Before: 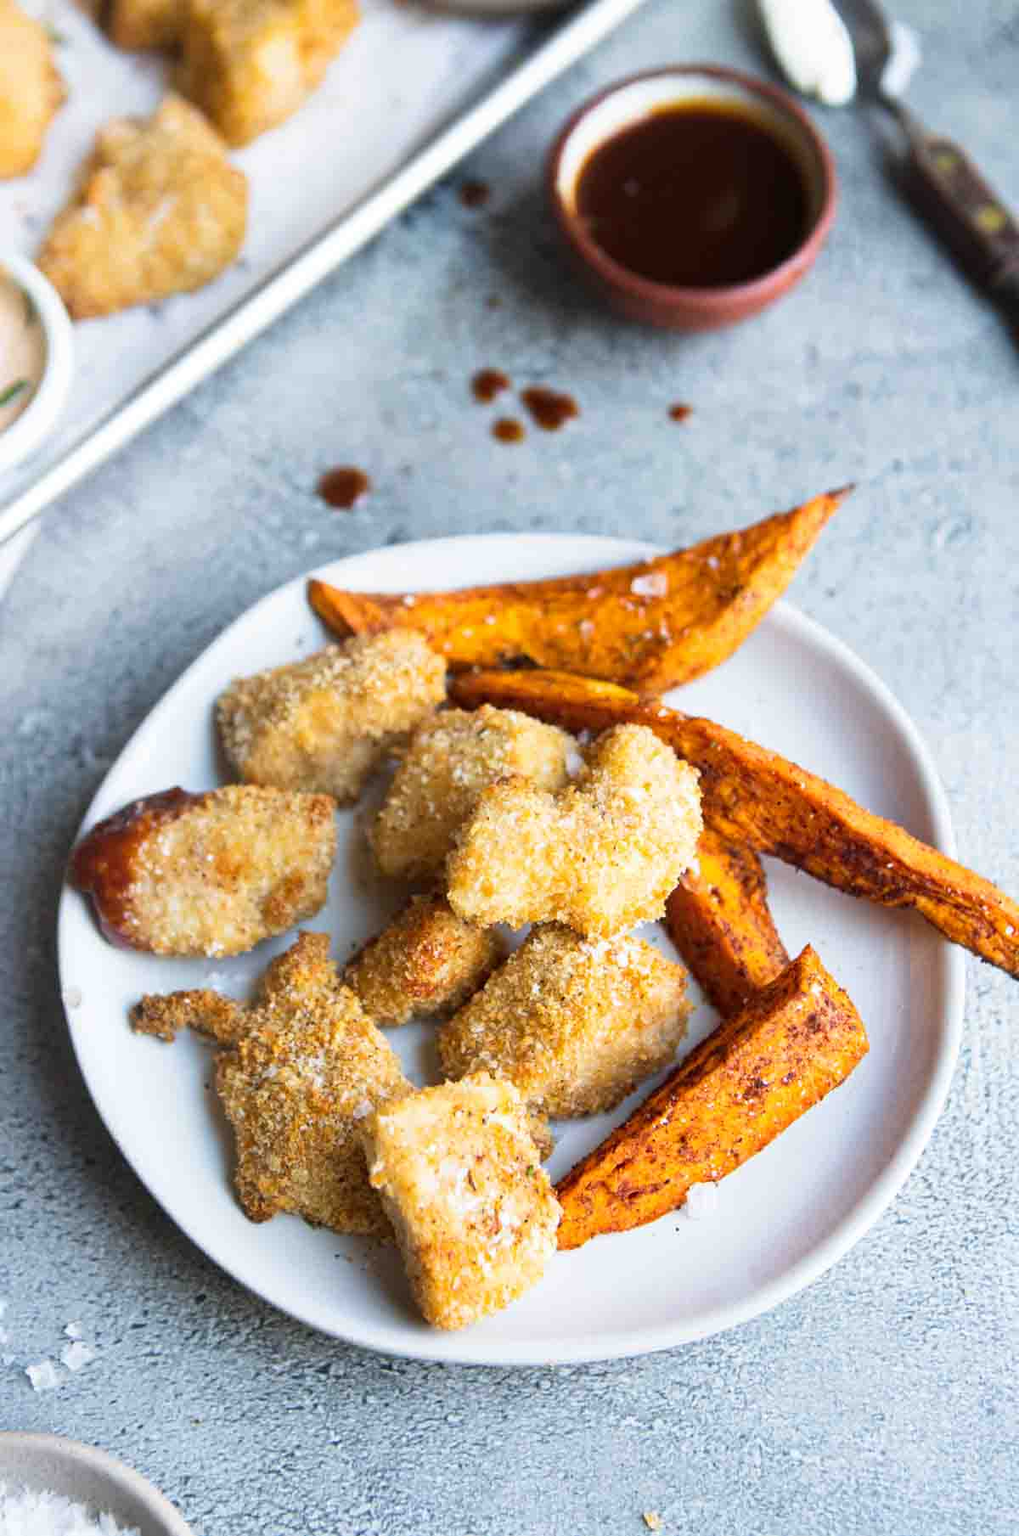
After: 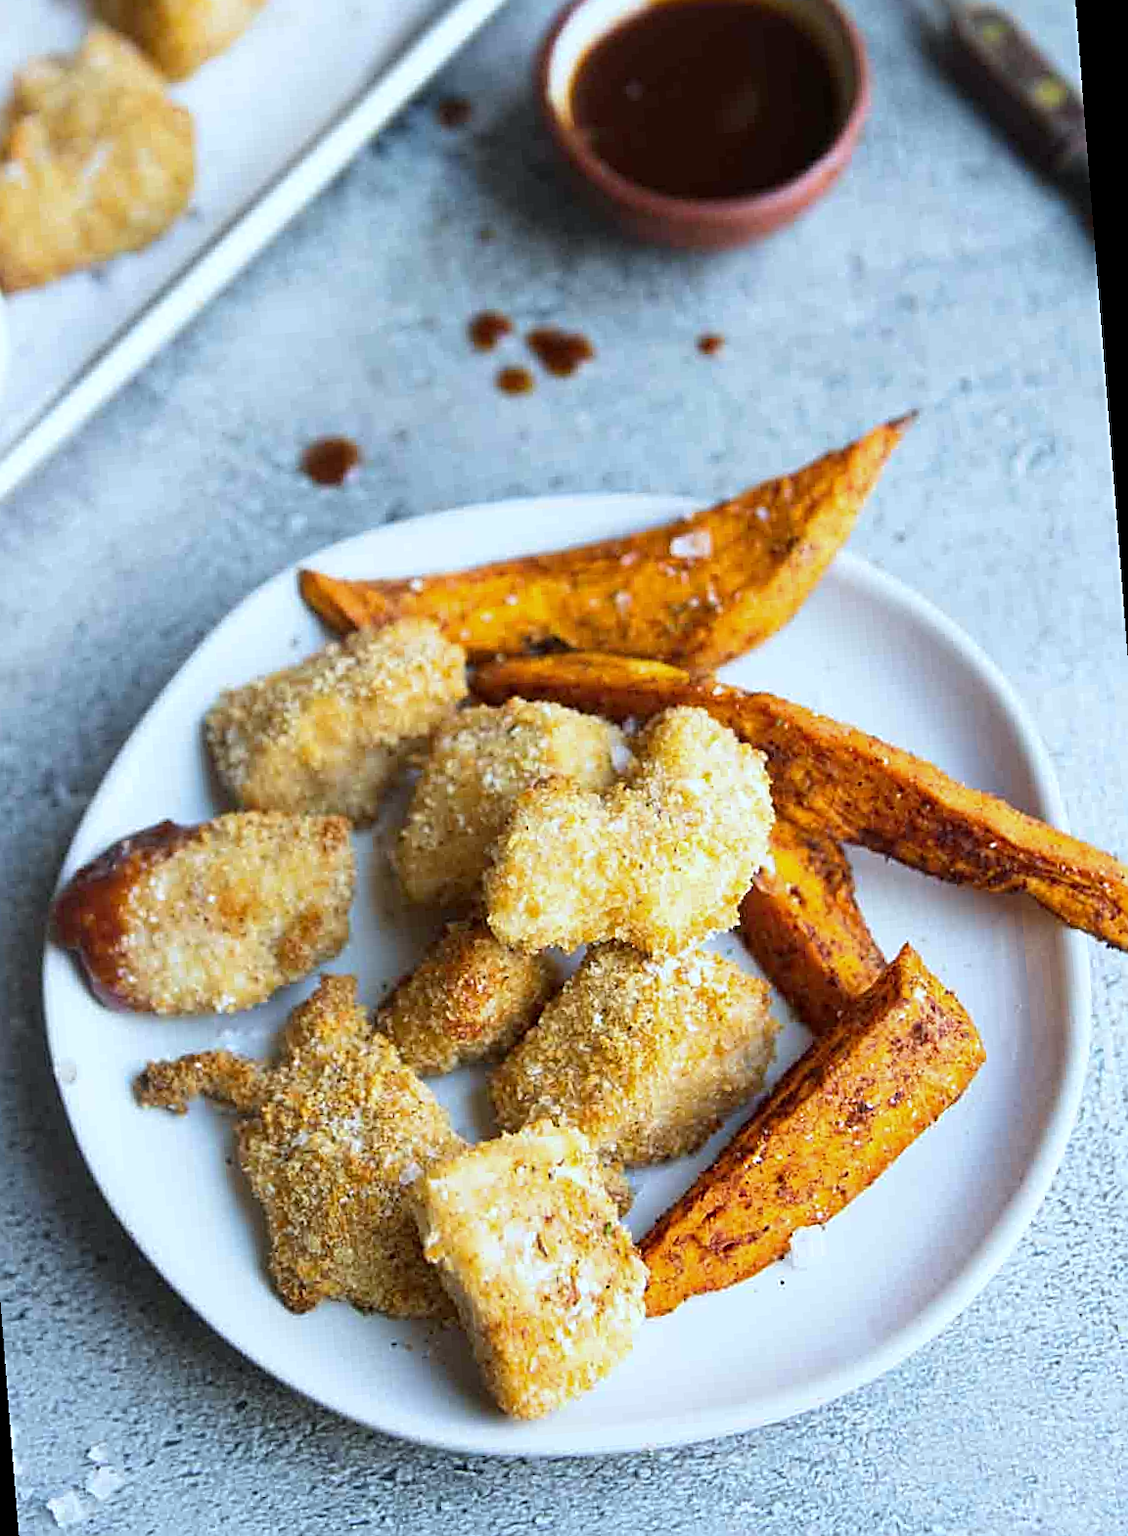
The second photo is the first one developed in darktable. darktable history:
crop and rotate: left 3.238%
white balance: red 0.925, blue 1.046
rotate and perspective: rotation -4.57°, crop left 0.054, crop right 0.944, crop top 0.087, crop bottom 0.914
sharpen: amount 0.6
